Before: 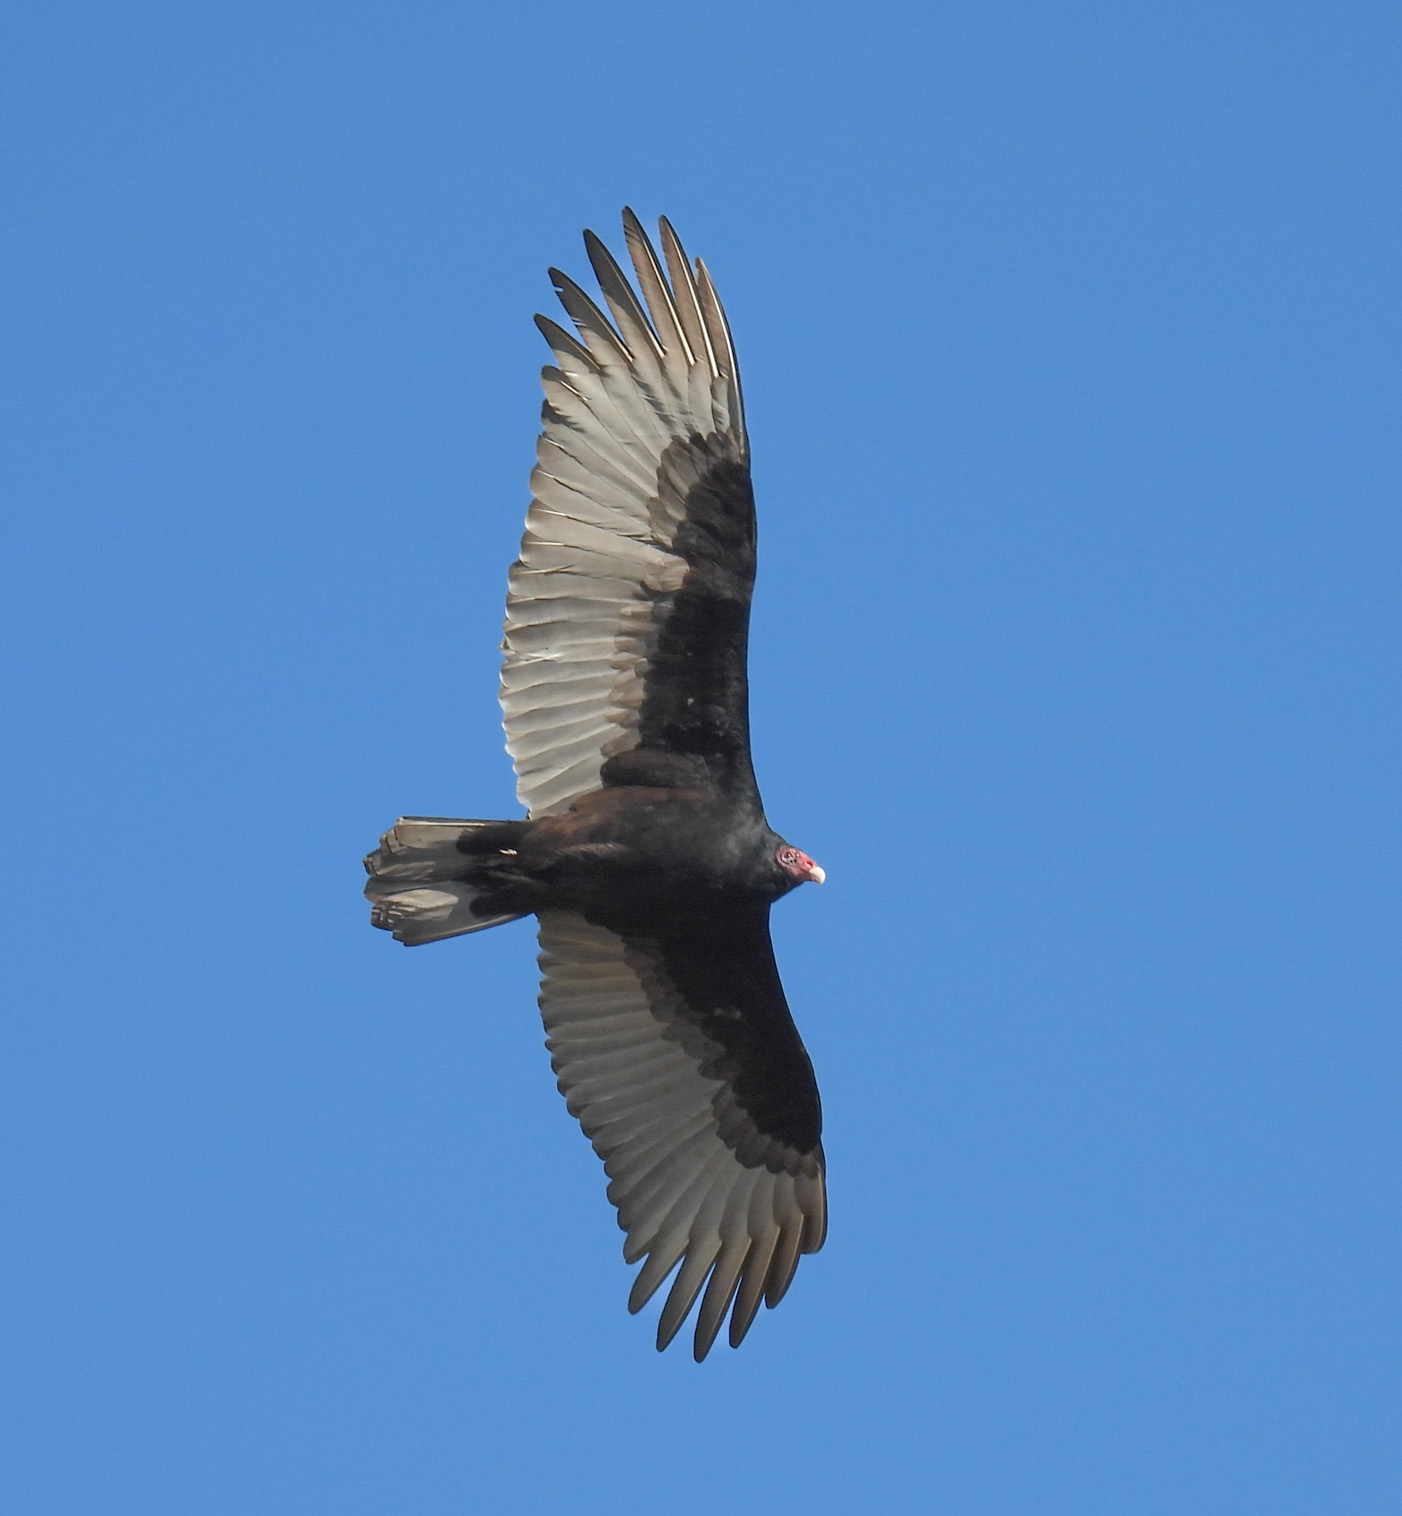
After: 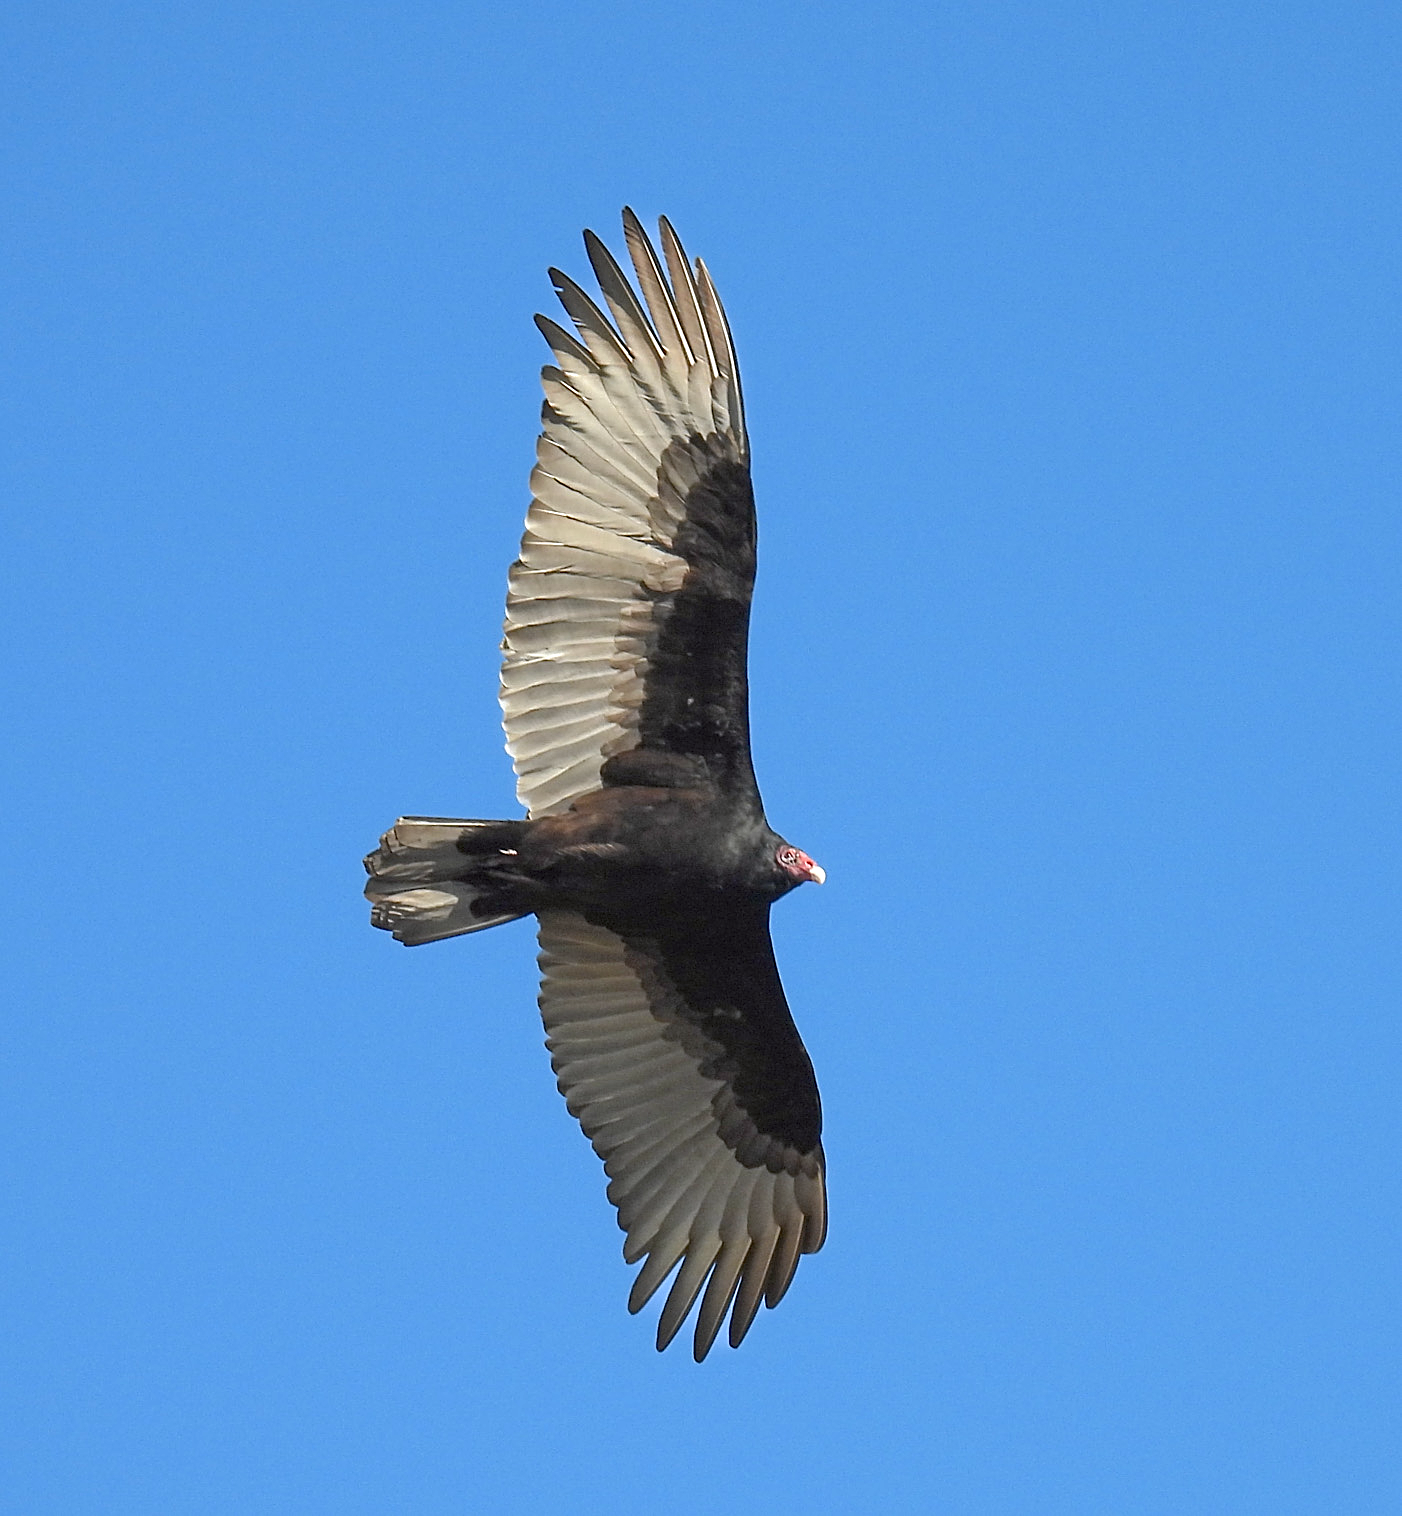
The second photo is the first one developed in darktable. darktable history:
exposure: exposure 0.344 EV, compensate exposure bias true, compensate highlight preservation false
sharpen: on, module defaults
haze removal: compatibility mode true, adaptive false
local contrast: highlights 105%, shadows 103%, detail 119%, midtone range 0.2
